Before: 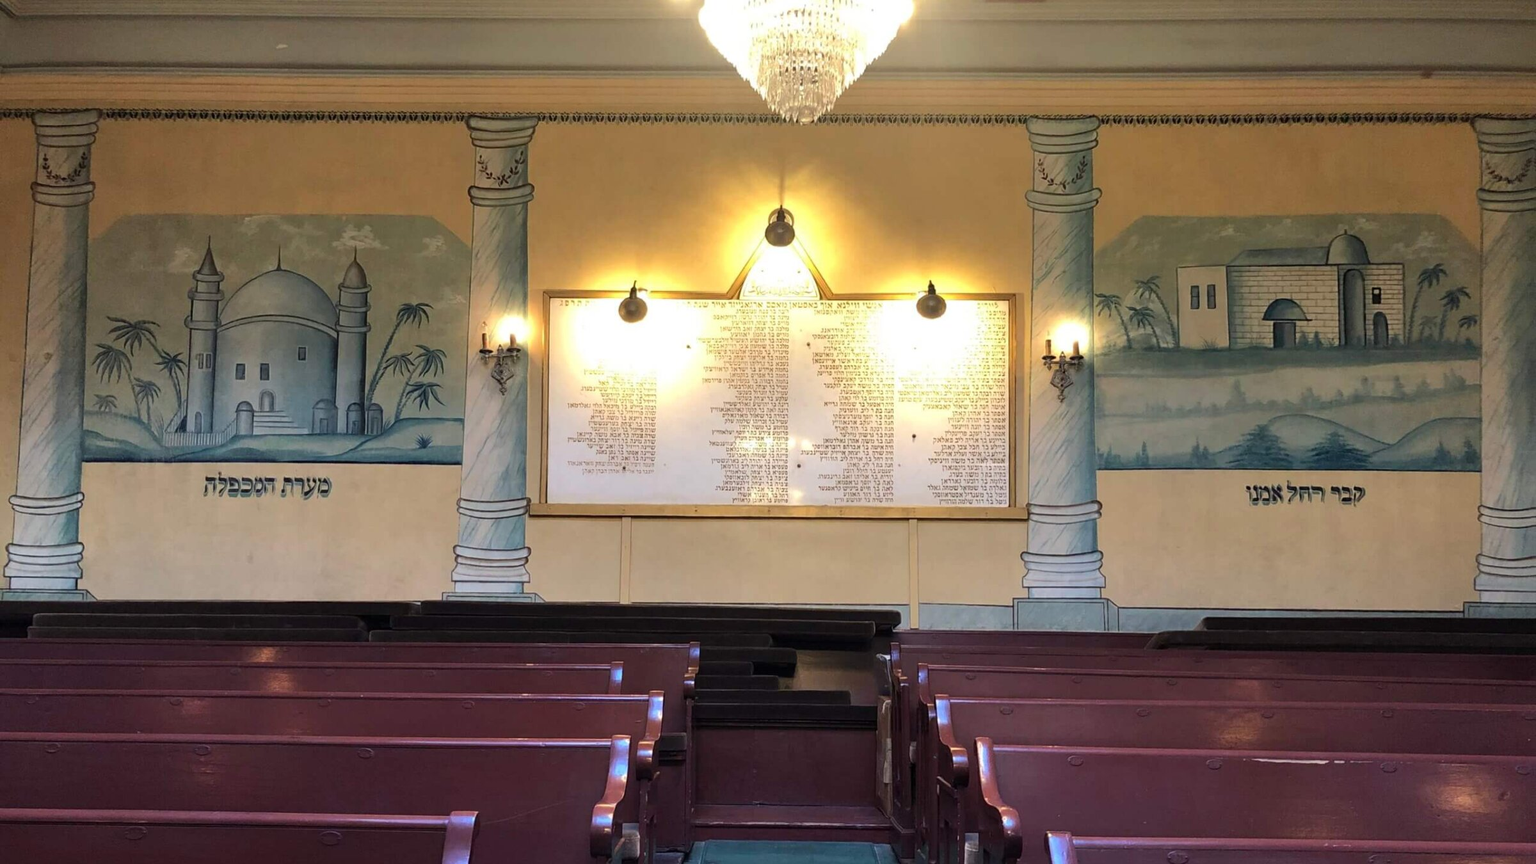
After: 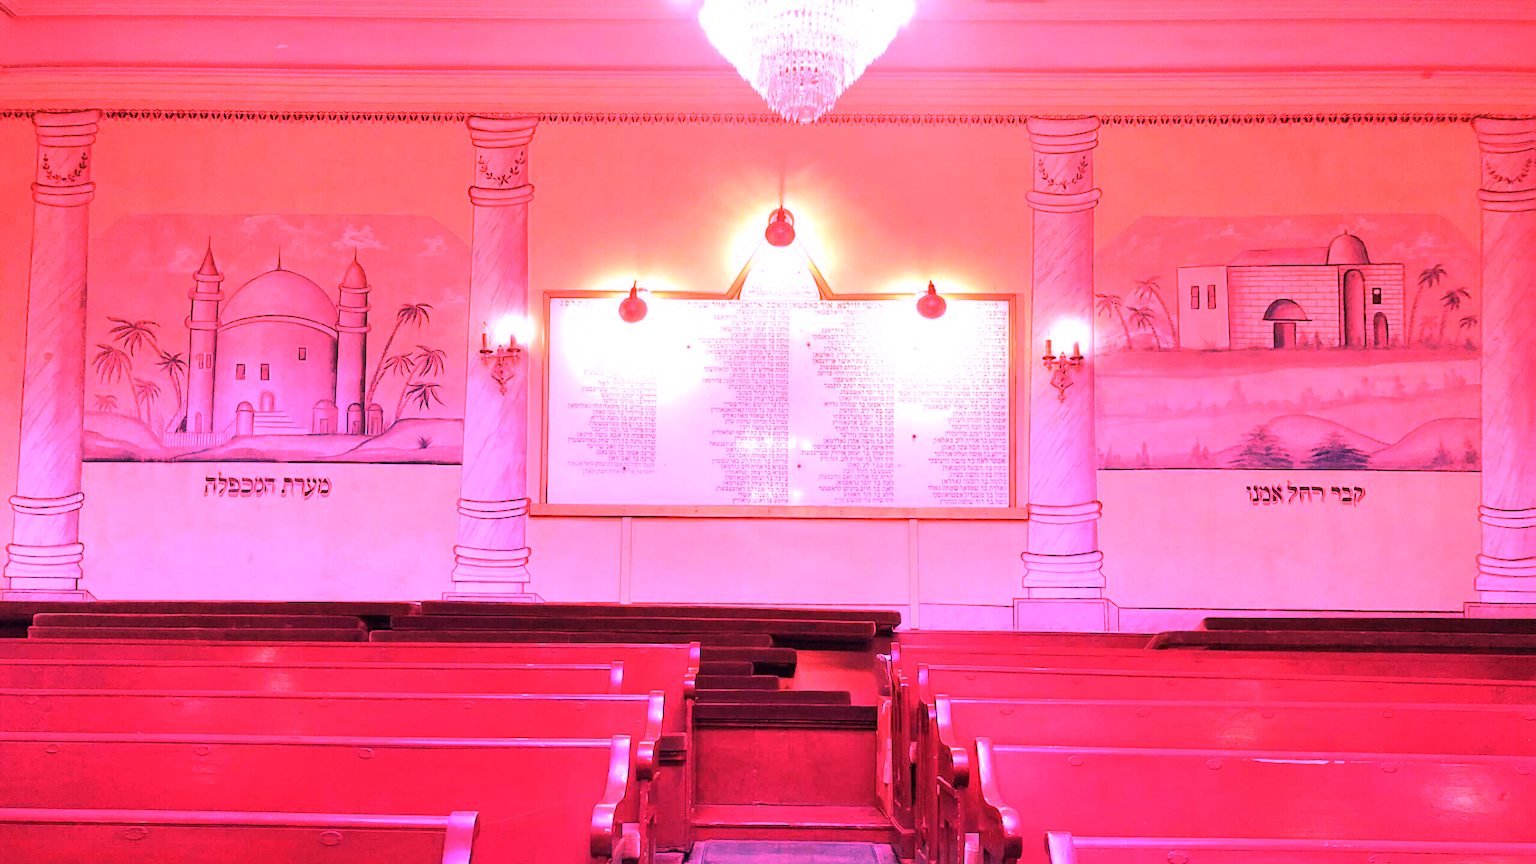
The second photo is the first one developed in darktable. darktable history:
white balance: red 4.26, blue 1.802
